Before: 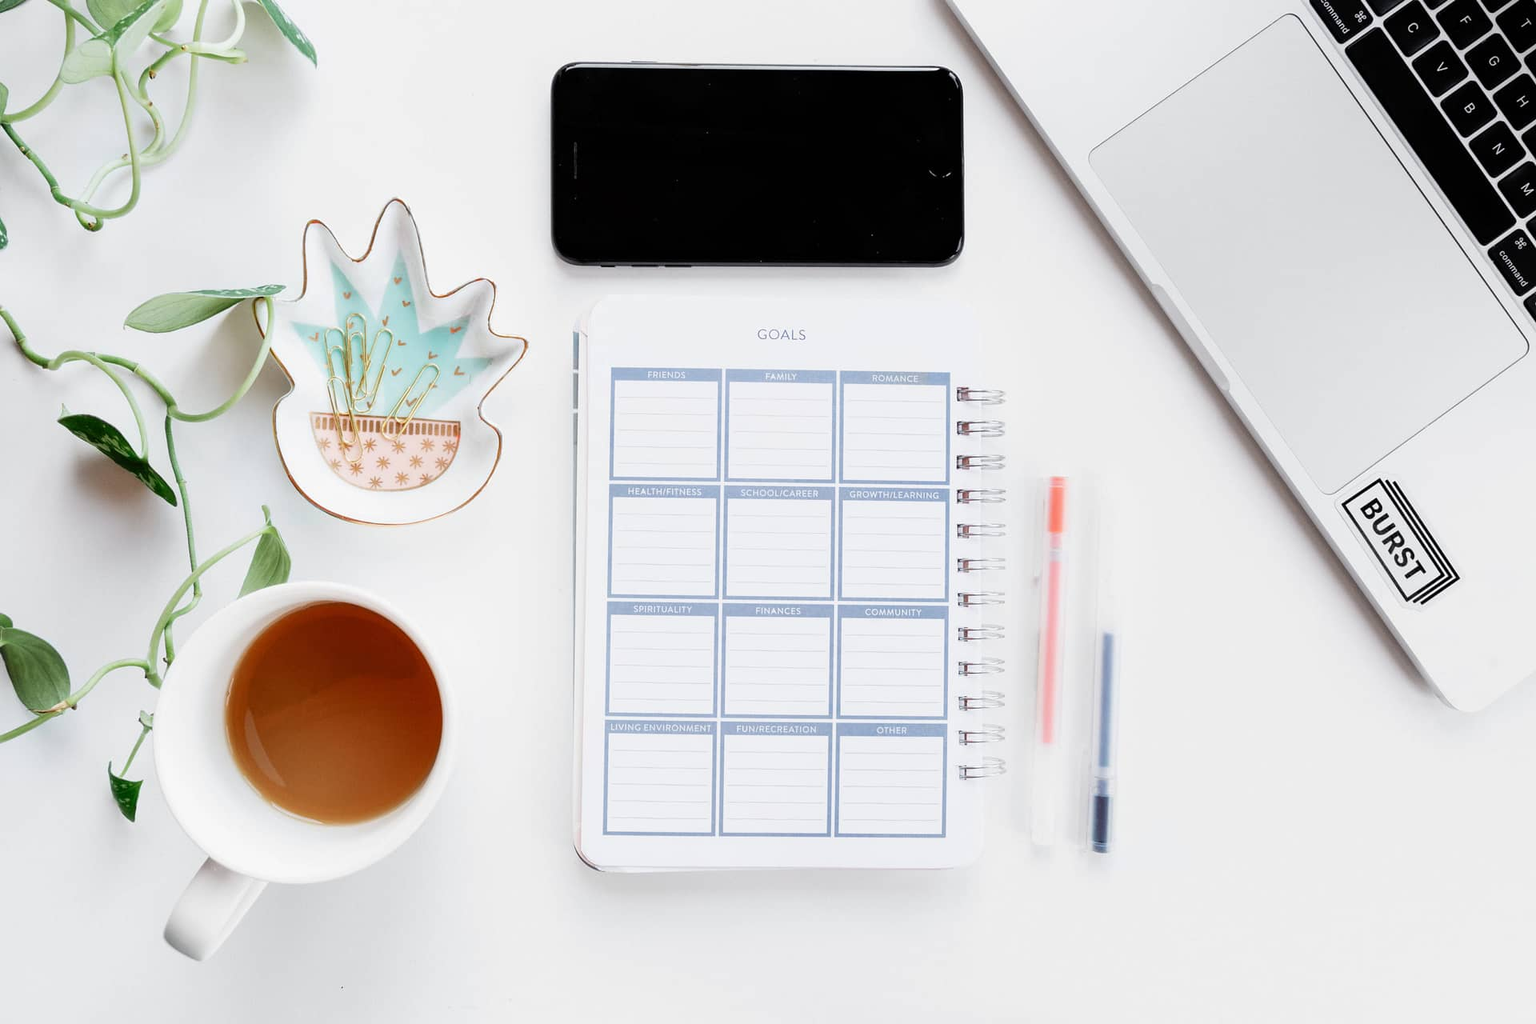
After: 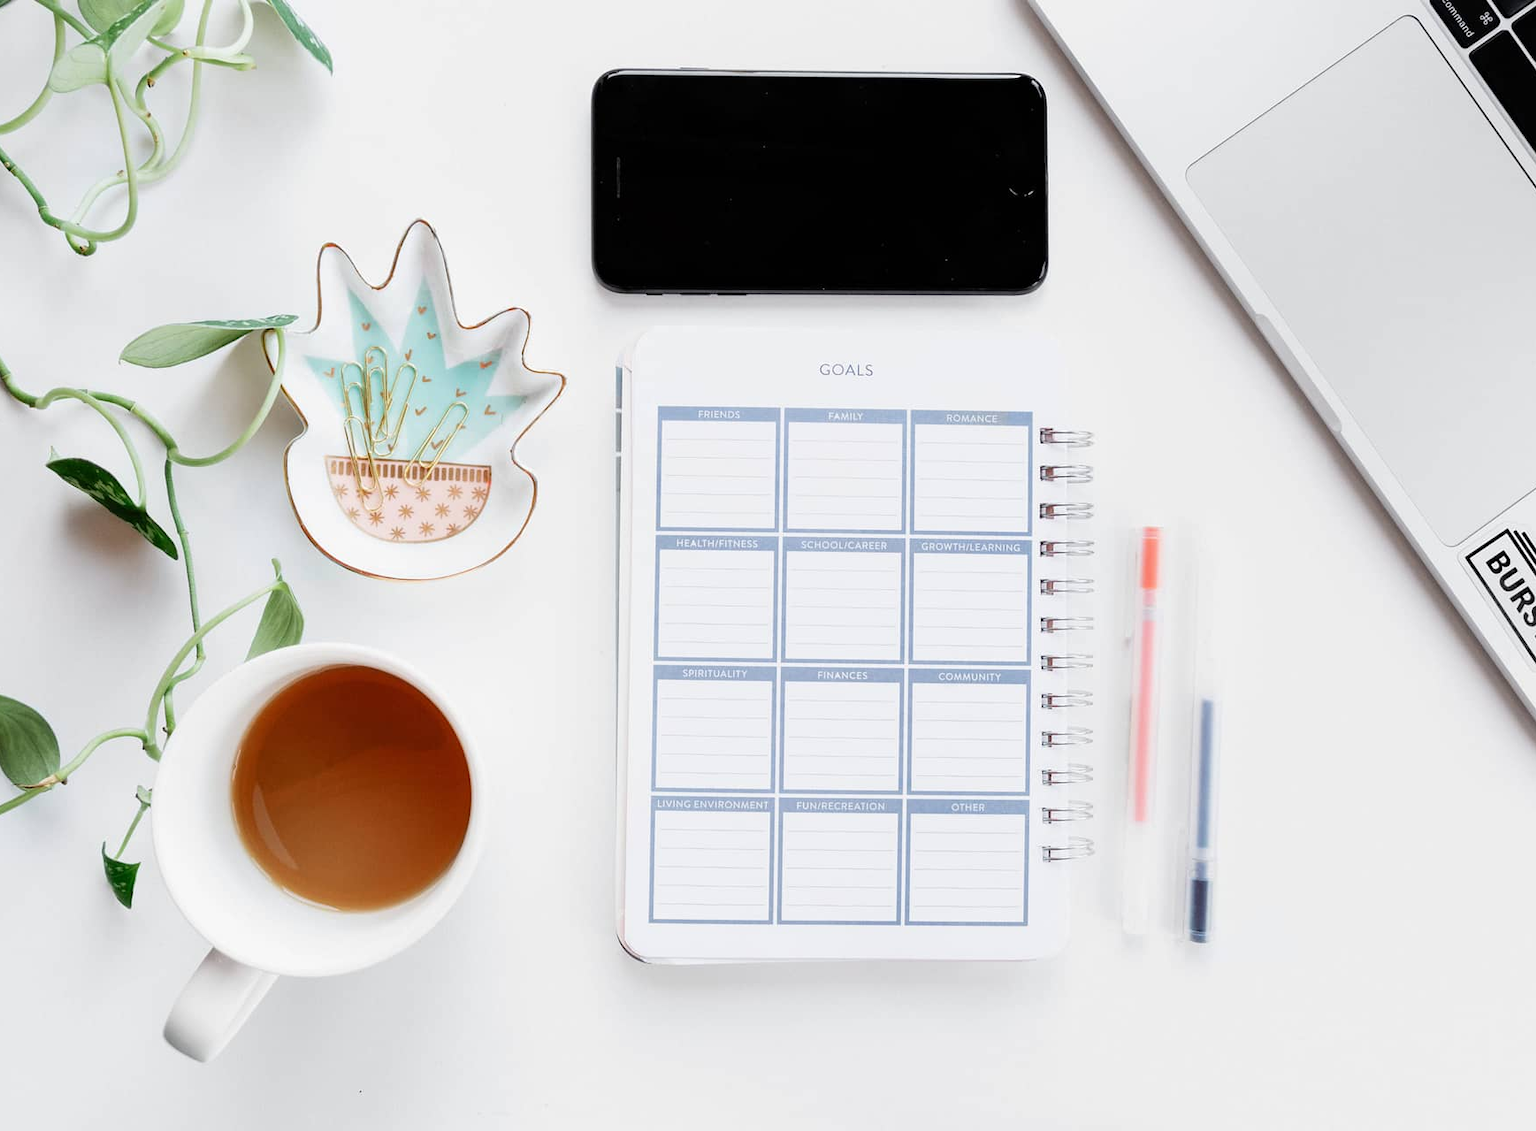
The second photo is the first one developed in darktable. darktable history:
crop and rotate: left 1.058%, right 8.43%
